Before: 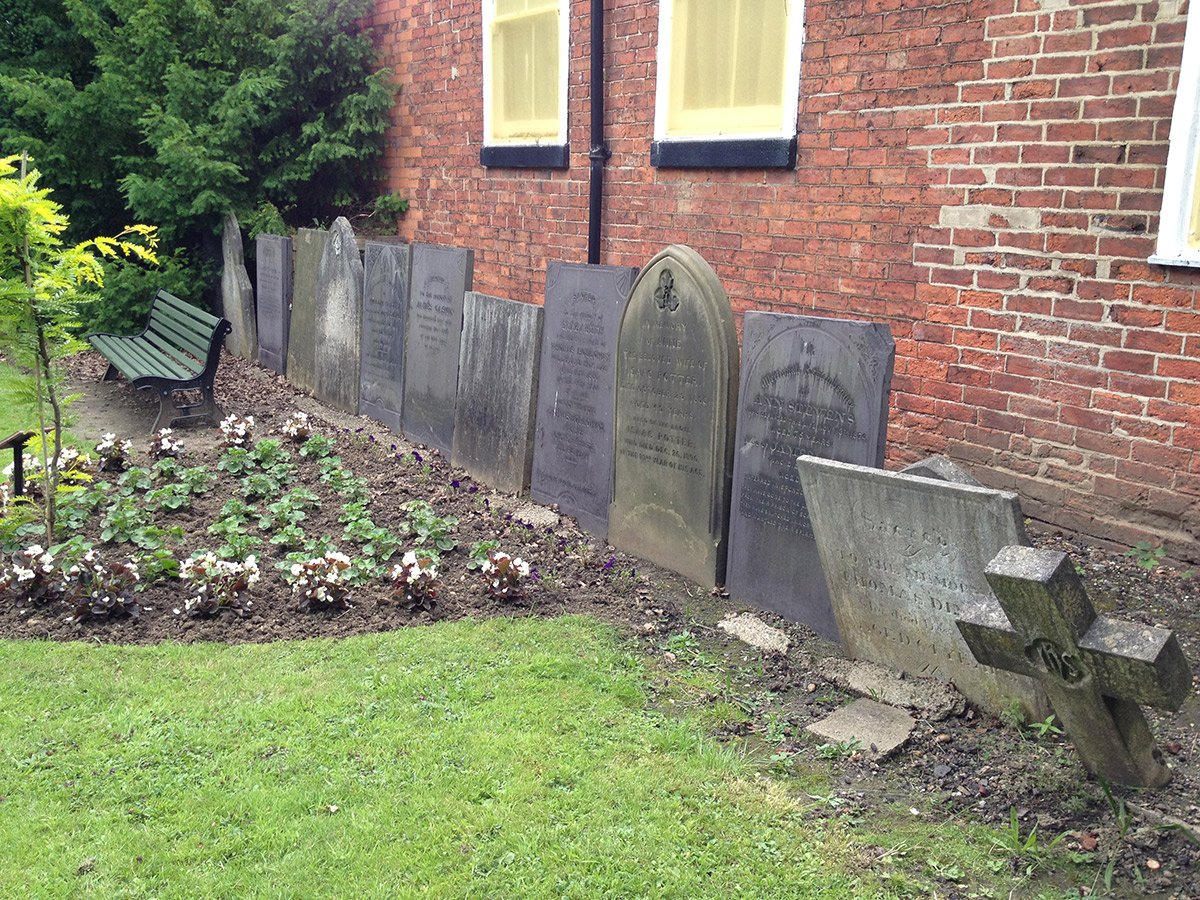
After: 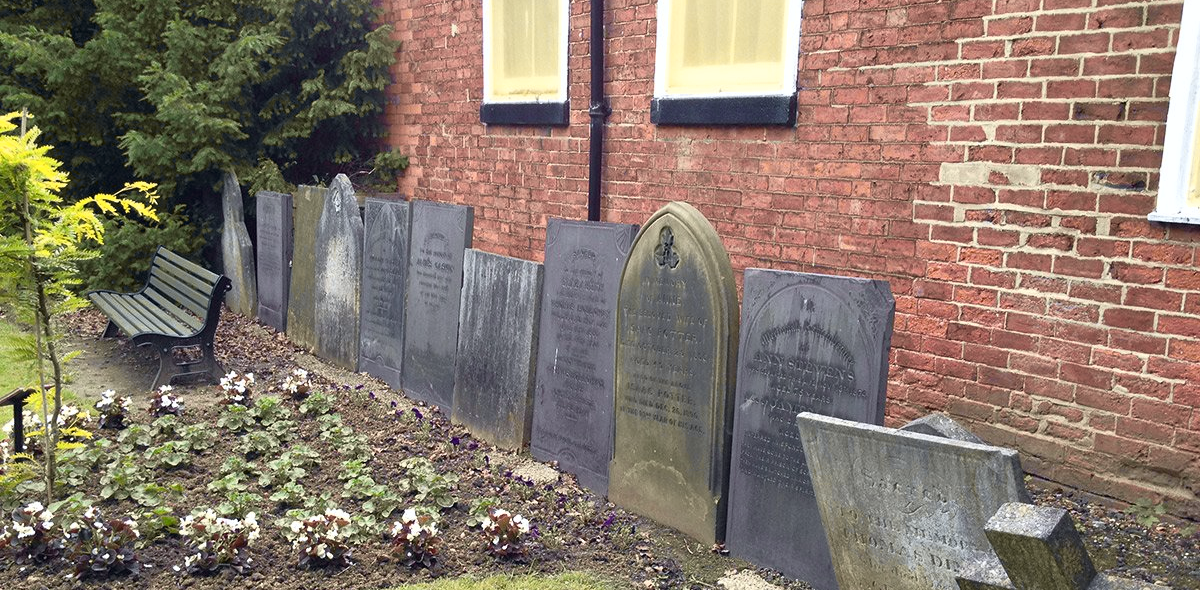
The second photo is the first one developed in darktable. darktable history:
tone curve: curves: ch0 [(0, 0) (0.15, 0.17) (0.452, 0.437) (0.611, 0.588) (0.751, 0.749) (1, 1)]; ch1 [(0, 0) (0.325, 0.327) (0.412, 0.45) (0.453, 0.484) (0.5, 0.499) (0.541, 0.55) (0.617, 0.612) (0.695, 0.697) (1, 1)]; ch2 [(0, 0) (0.386, 0.397) (0.452, 0.459) (0.505, 0.498) (0.524, 0.547) (0.574, 0.566) (0.633, 0.641) (1, 1)], color space Lab, independent channels, preserve colors none
crop and rotate: top 4.848%, bottom 29.503%
contrast brightness saturation: contrast 0.14
